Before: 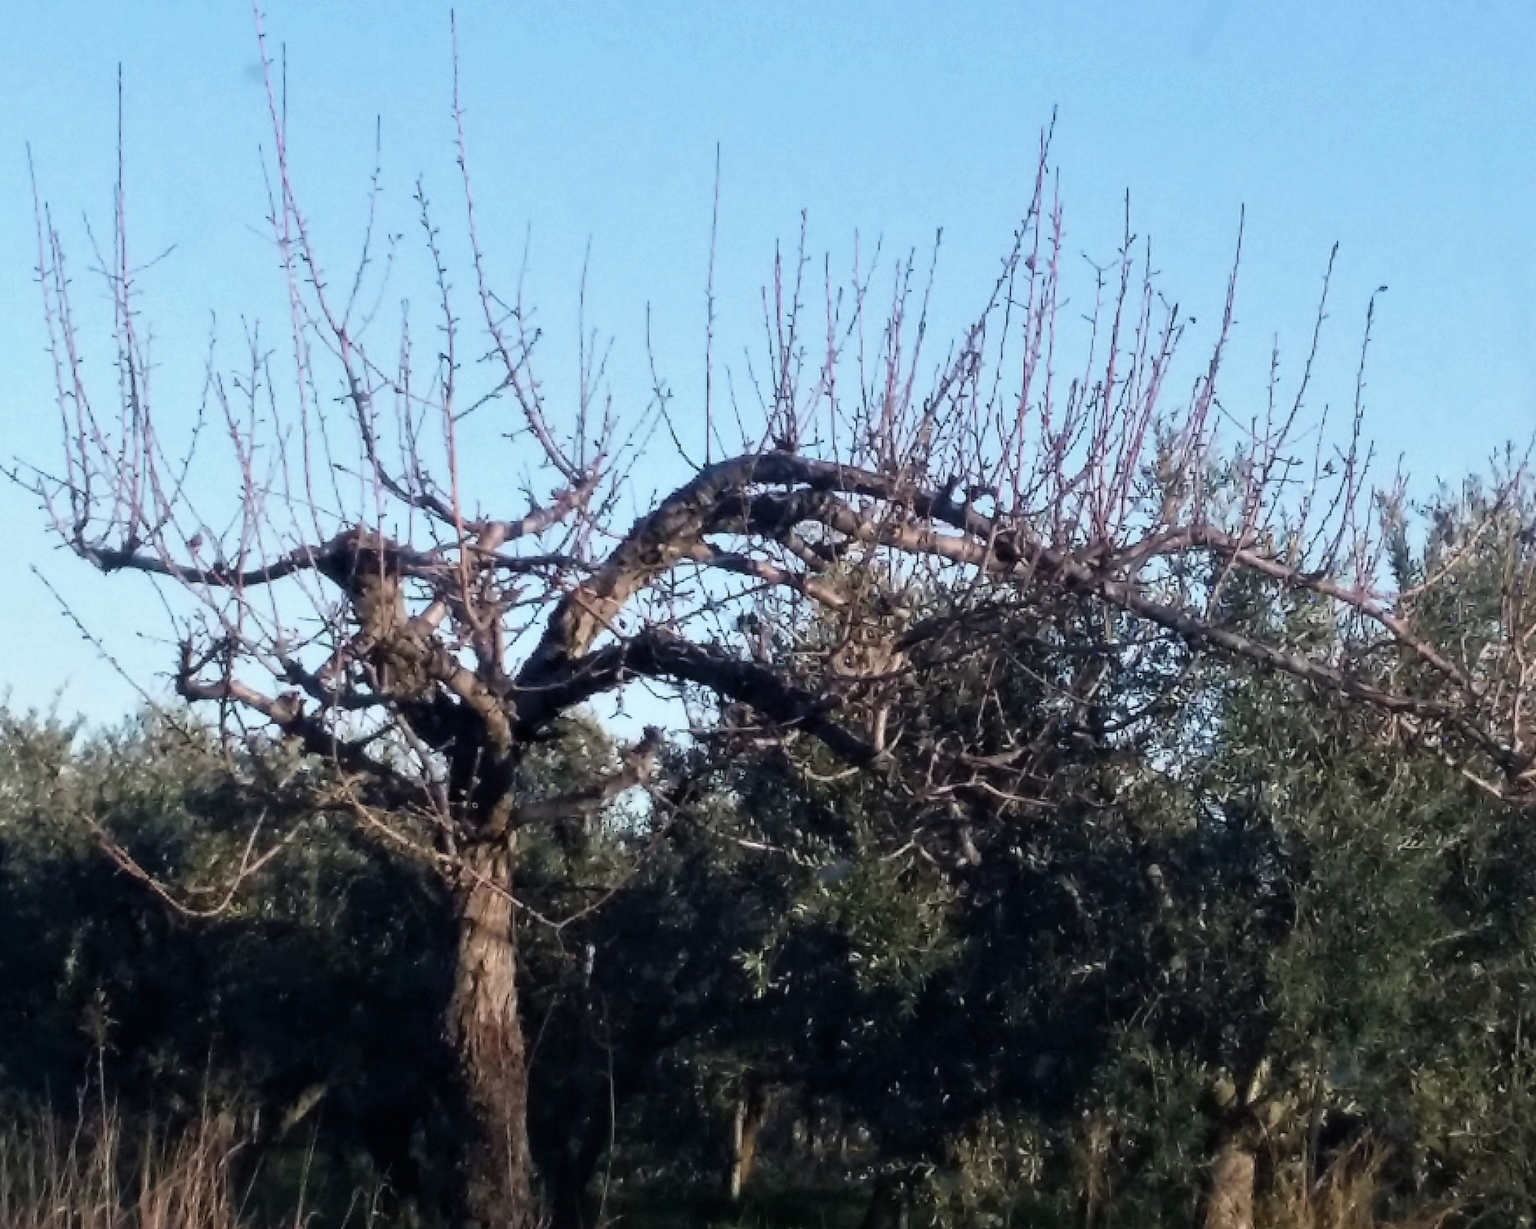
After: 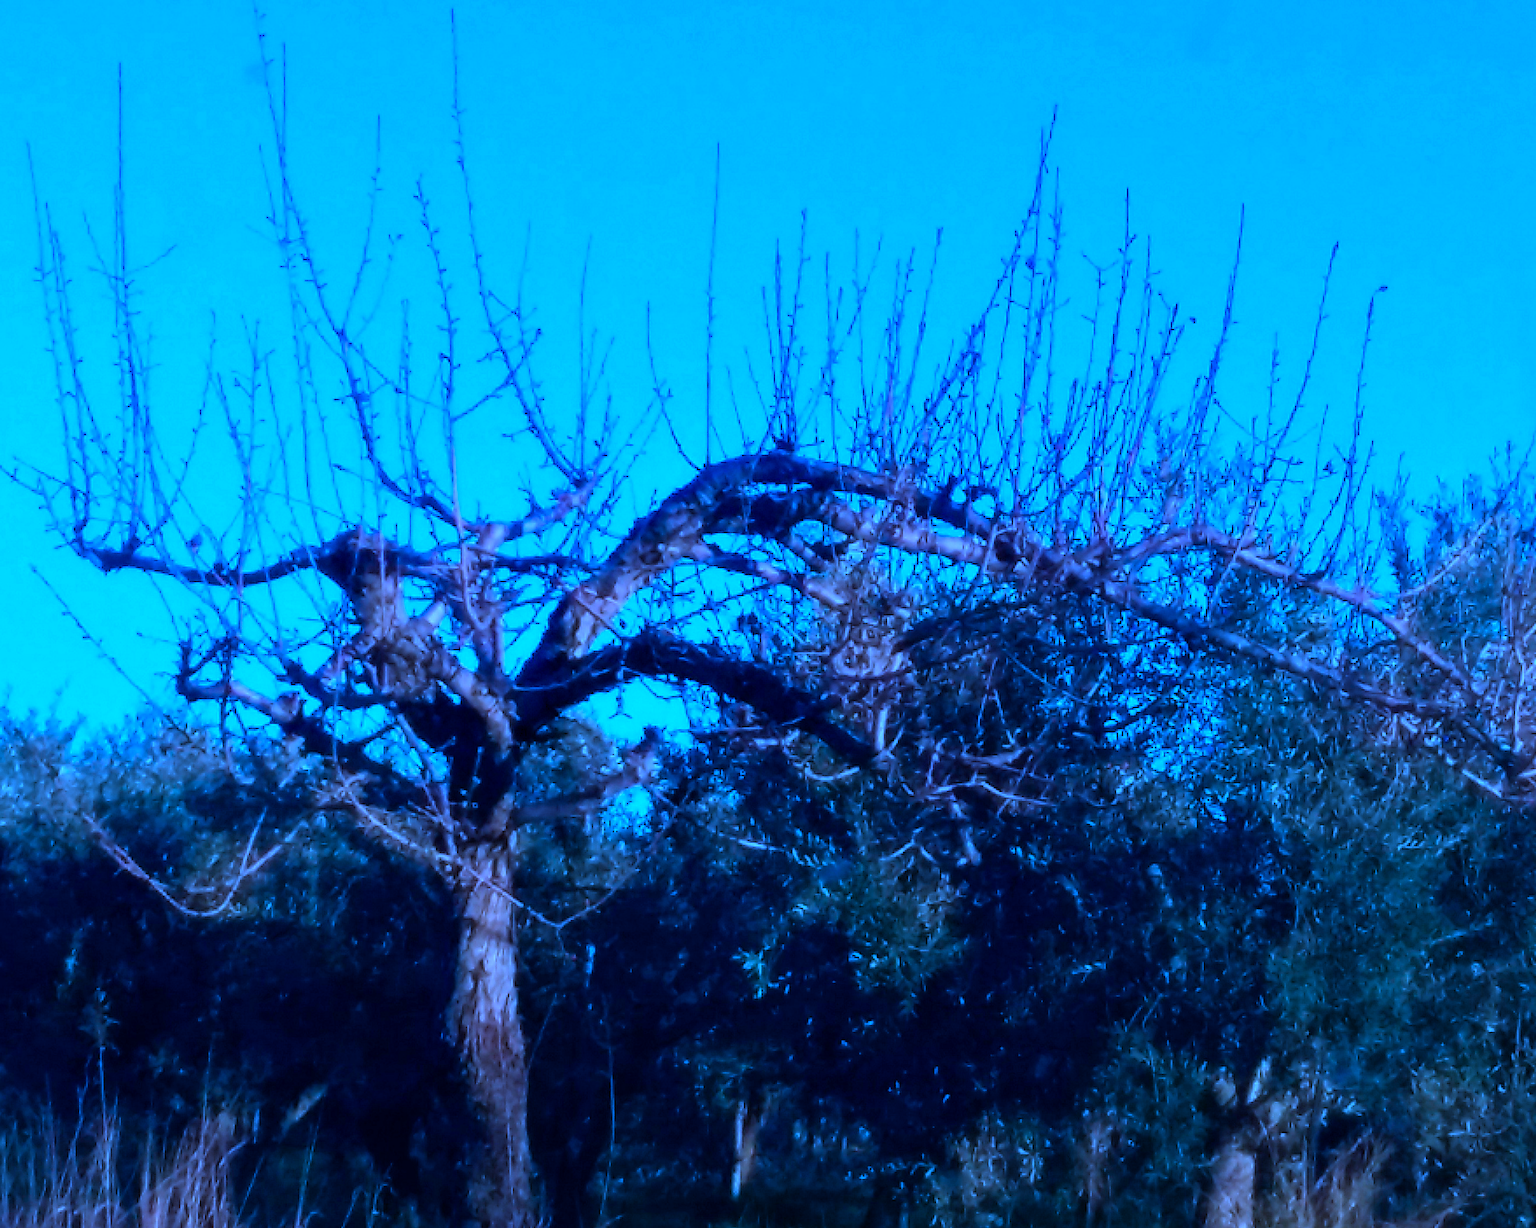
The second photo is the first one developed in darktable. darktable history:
color calibration: output R [1.003, 0.027, -0.041, 0], output G [-0.018, 1.043, -0.038, 0], output B [0.071, -0.086, 1.017, 0], illuminant as shot in camera, x 0.483, y 0.431, temperature 2449.26 K
